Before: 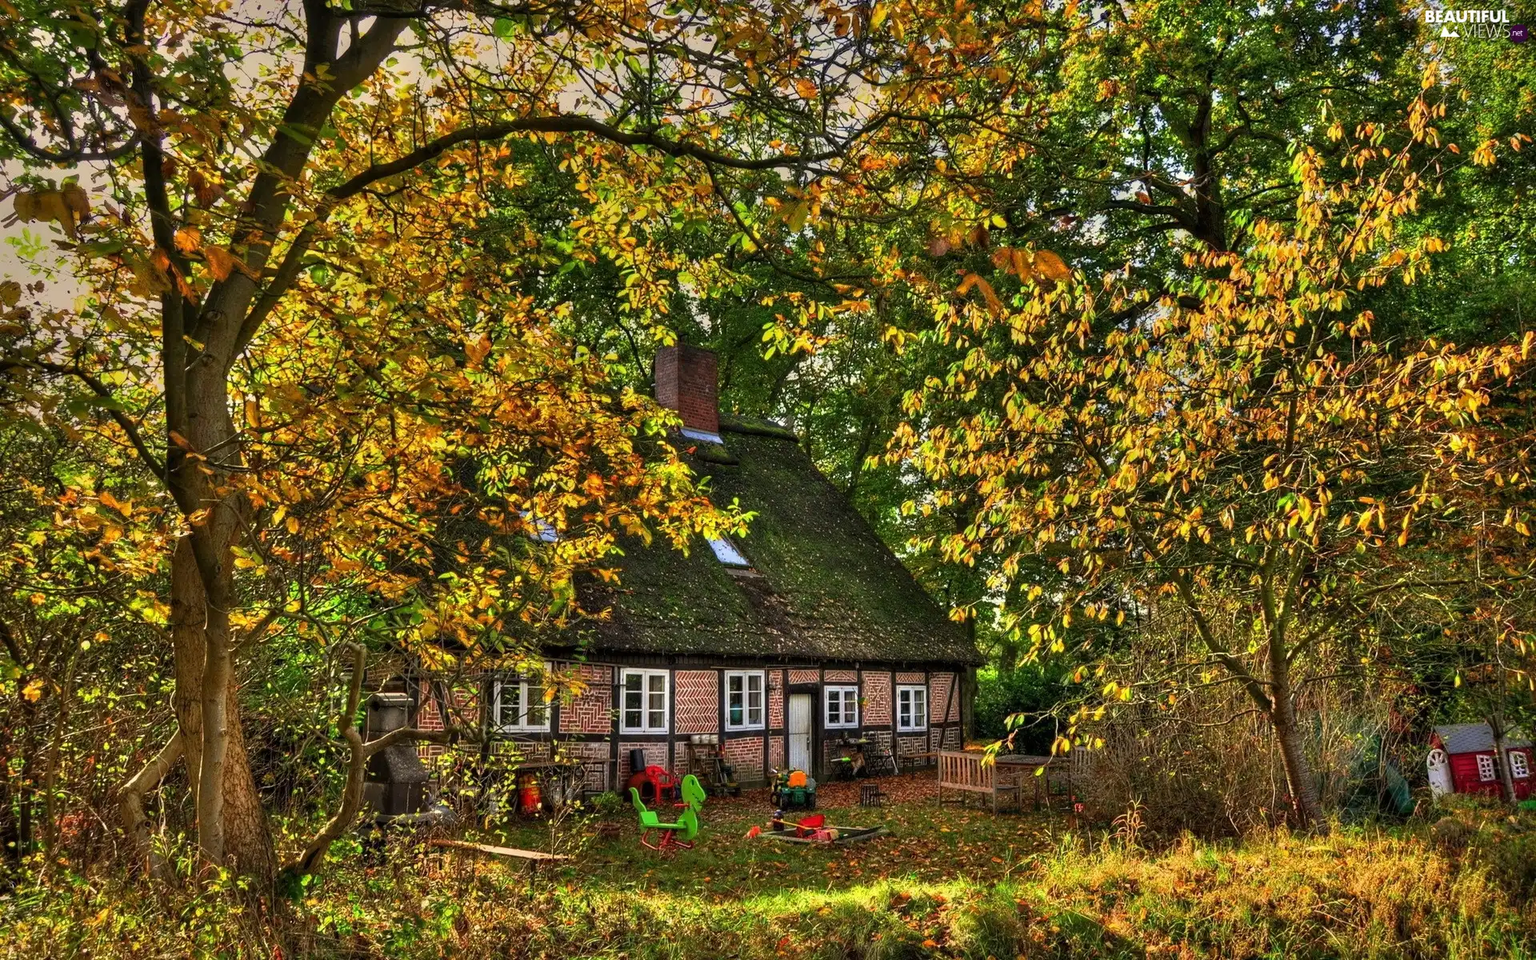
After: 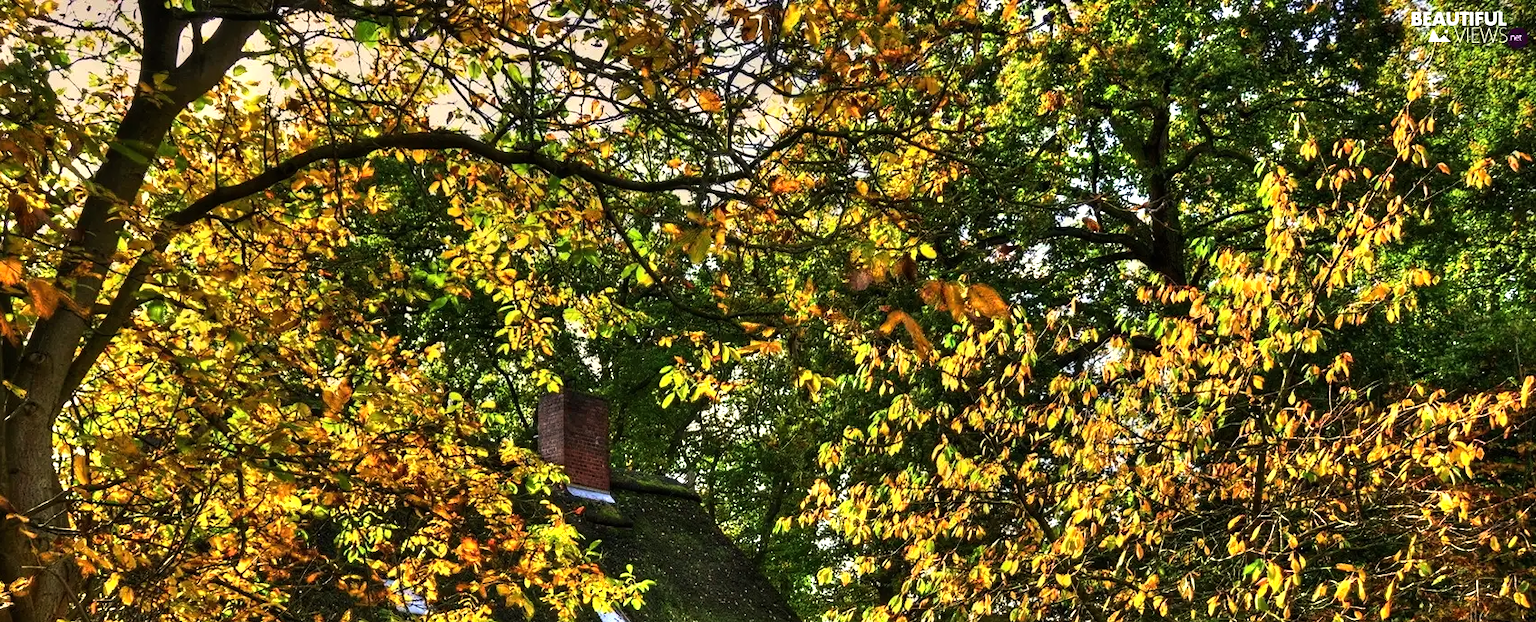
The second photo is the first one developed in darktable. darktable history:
crop and rotate: left 11.812%, bottom 42.776%
tone equalizer: -8 EV -0.75 EV, -7 EV -0.7 EV, -6 EV -0.6 EV, -5 EV -0.4 EV, -3 EV 0.4 EV, -2 EV 0.6 EV, -1 EV 0.7 EV, +0 EV 0.75 EV, edges refinement/feathering 500, mask exposure compensation -1.57 EV, preserve details no
